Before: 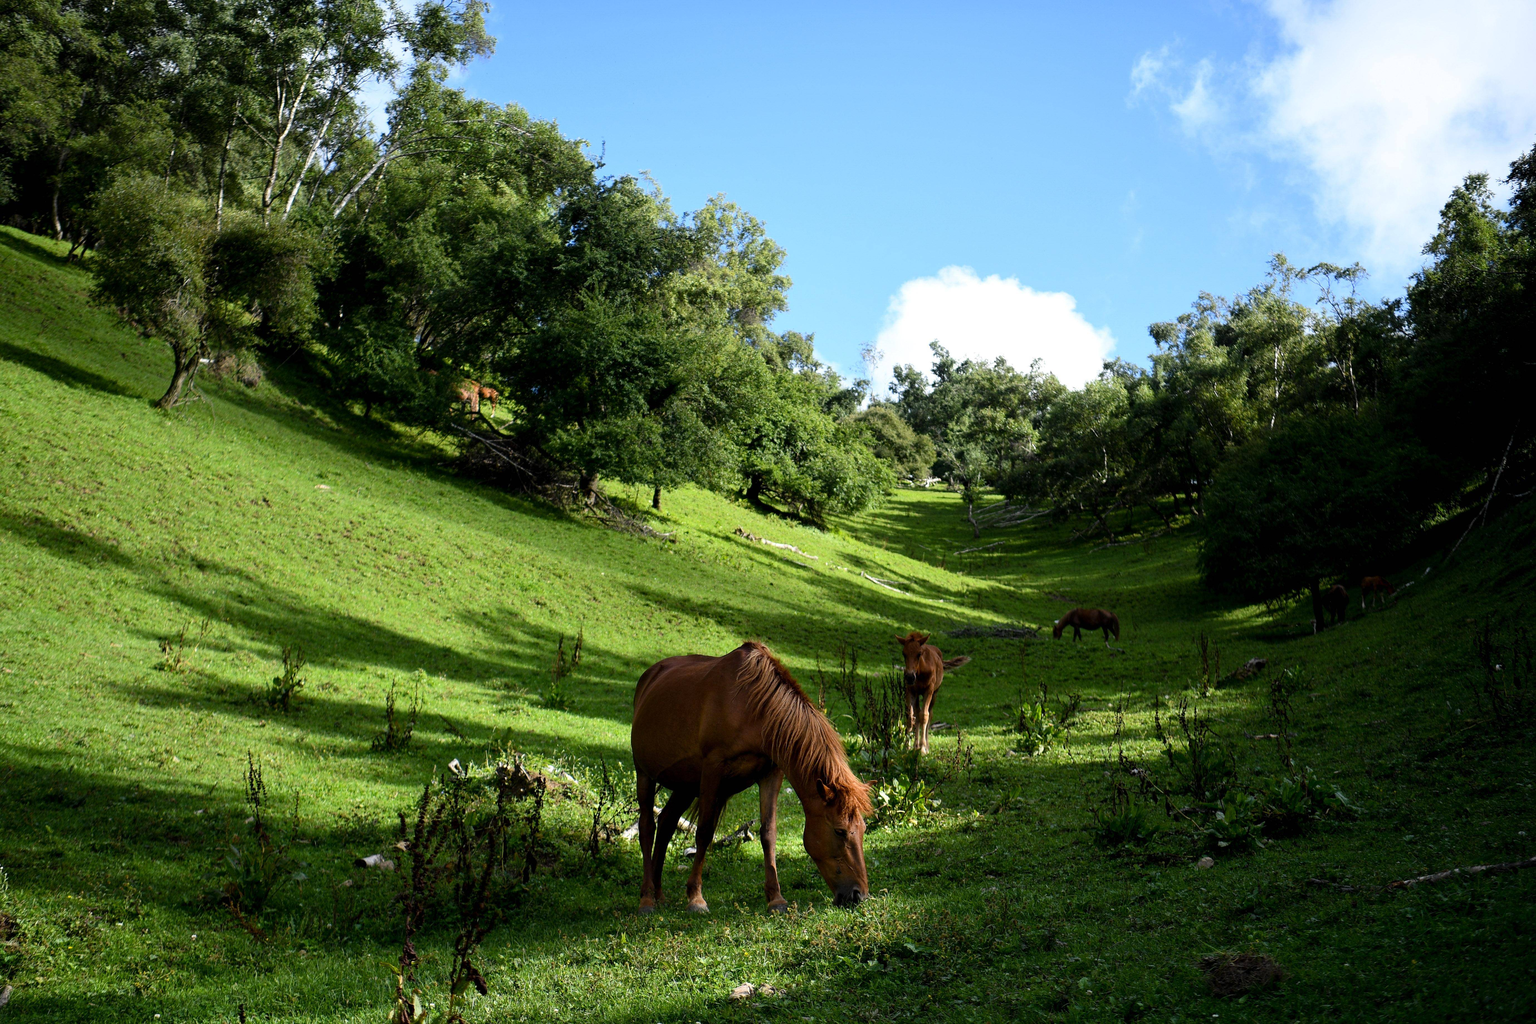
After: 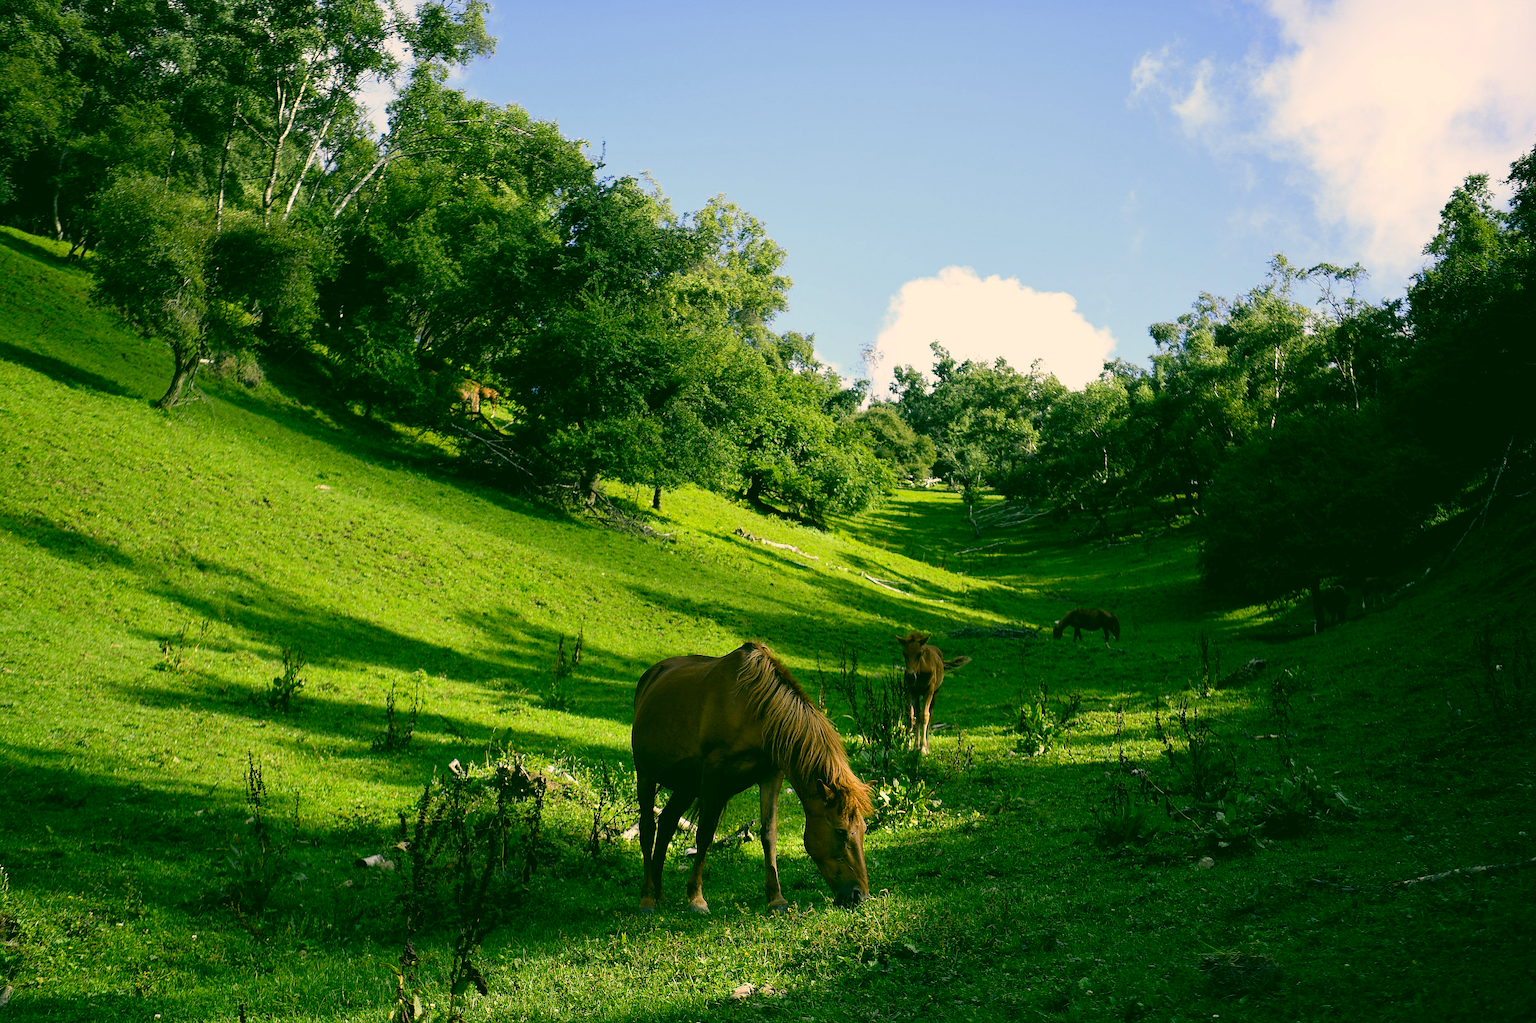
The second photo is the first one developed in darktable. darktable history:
color correction: highlights a* 5.62, highlights b* 33.57, shadows a* -25.86, shadows b* 4.02
color calibration: output R [1.063, -0.012, -0.003, 0], output B [-0.079, 0.047, 1, 0], illuminant custom, x 0.389, y 0.387, temperature 3838.64 K
color balance: mode lift, gamma, gain (sRGB), lift [1.04, 1, 1, 0.97], gamma [1.01, 1, 1, 0.97], gain [0.96, 1, 1, 0.97]
sharpen: on, module defaults
